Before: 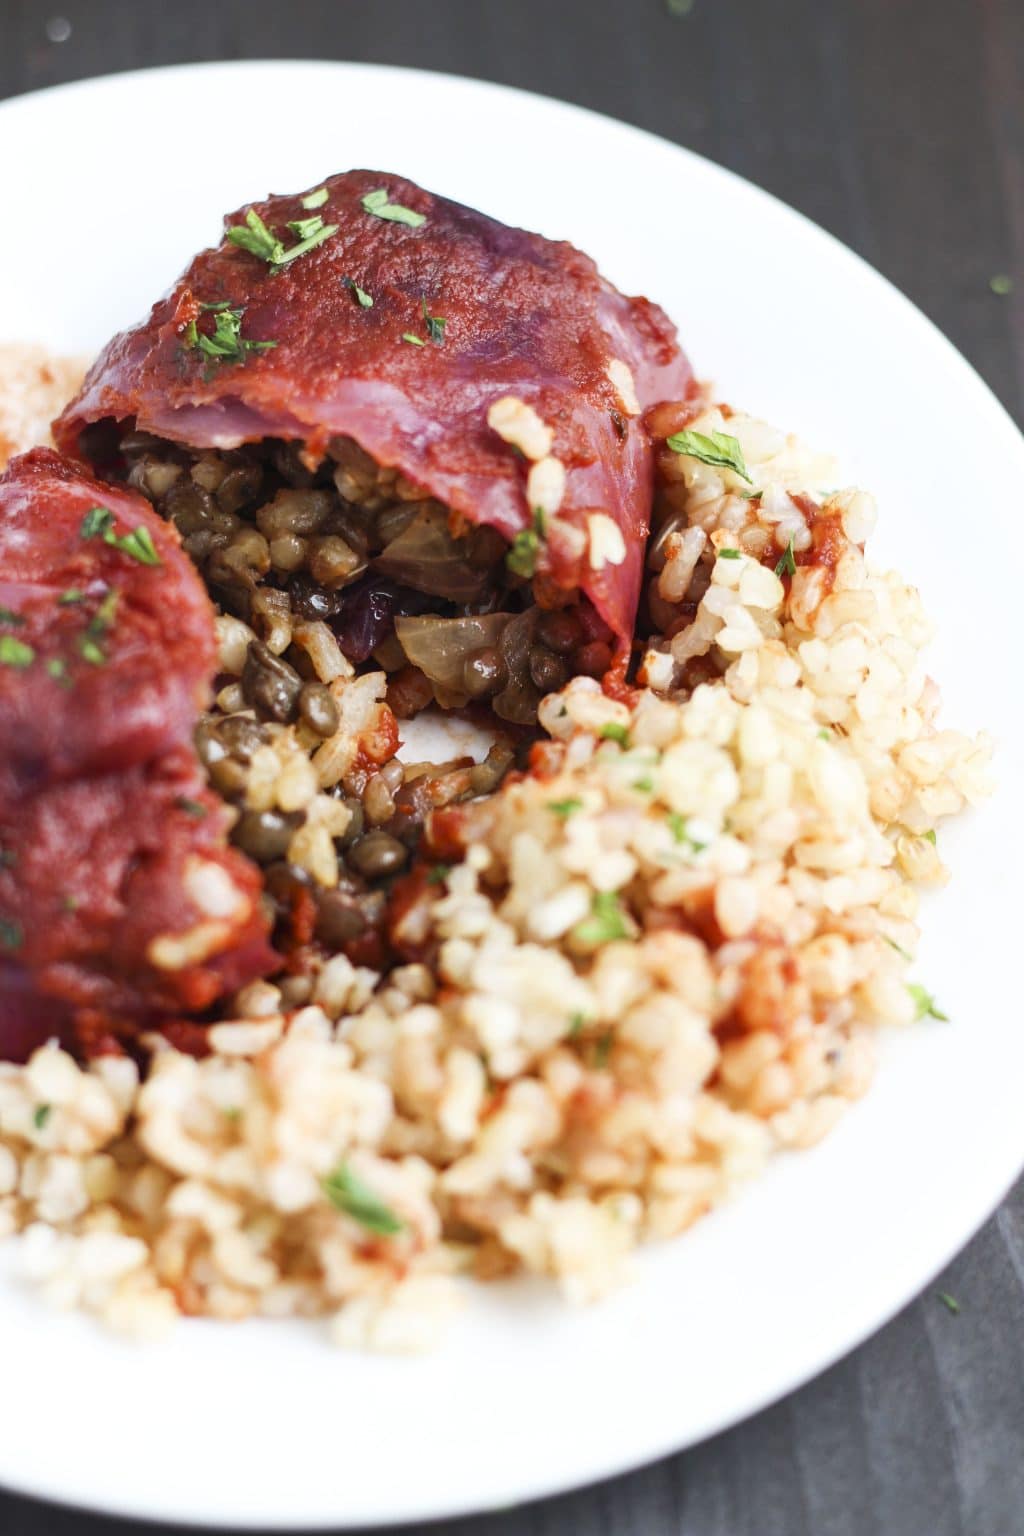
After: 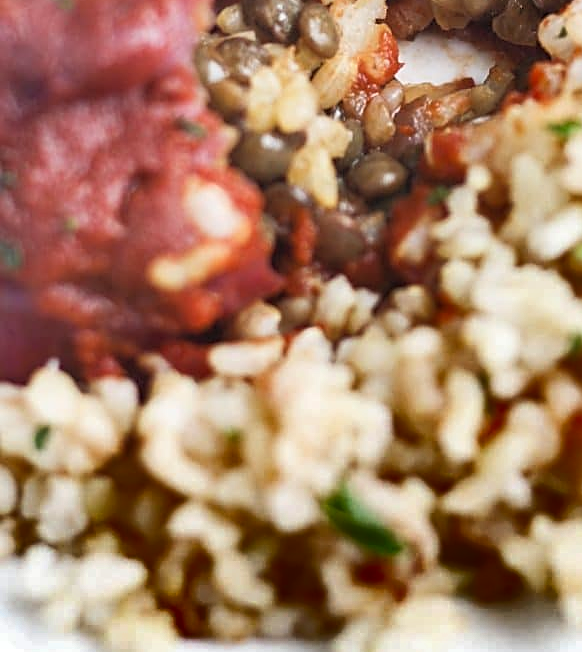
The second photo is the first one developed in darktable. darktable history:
sharpen: on, module defaults
crop: top 44.266%, right 43.142%, bottom 13.222%
contrast brightness saturation: brightness 0.144
shadows and highlights: shadows 20.79, highlights -82.85, highlights color adjustment 41.28%, soften with gaussian
